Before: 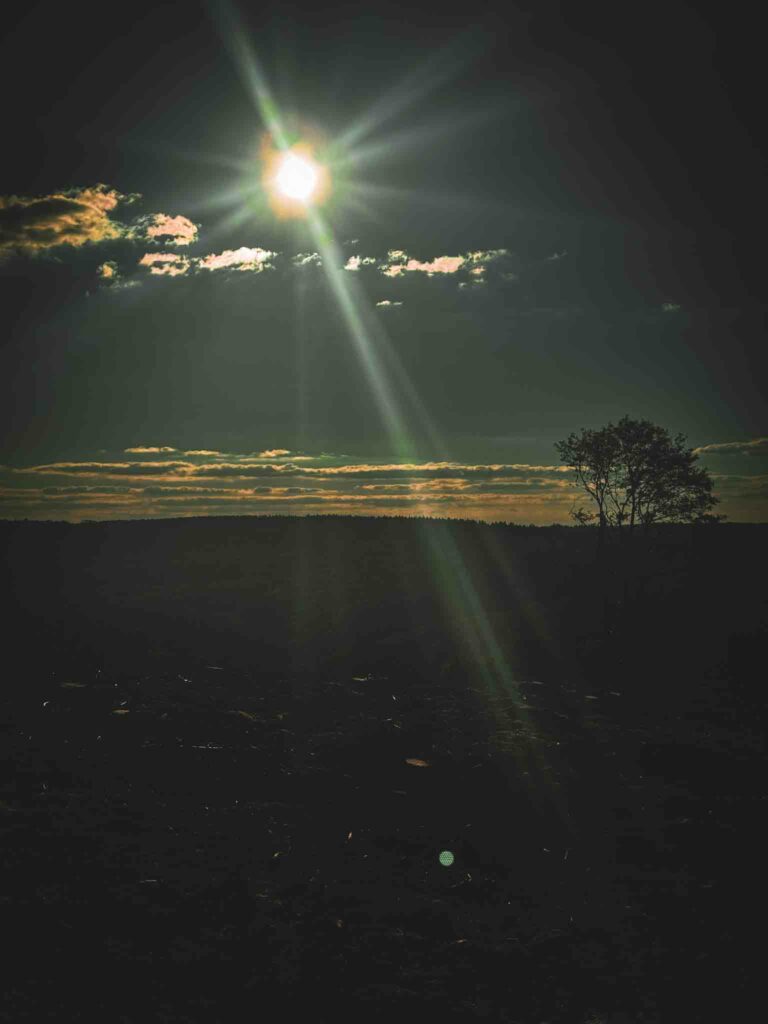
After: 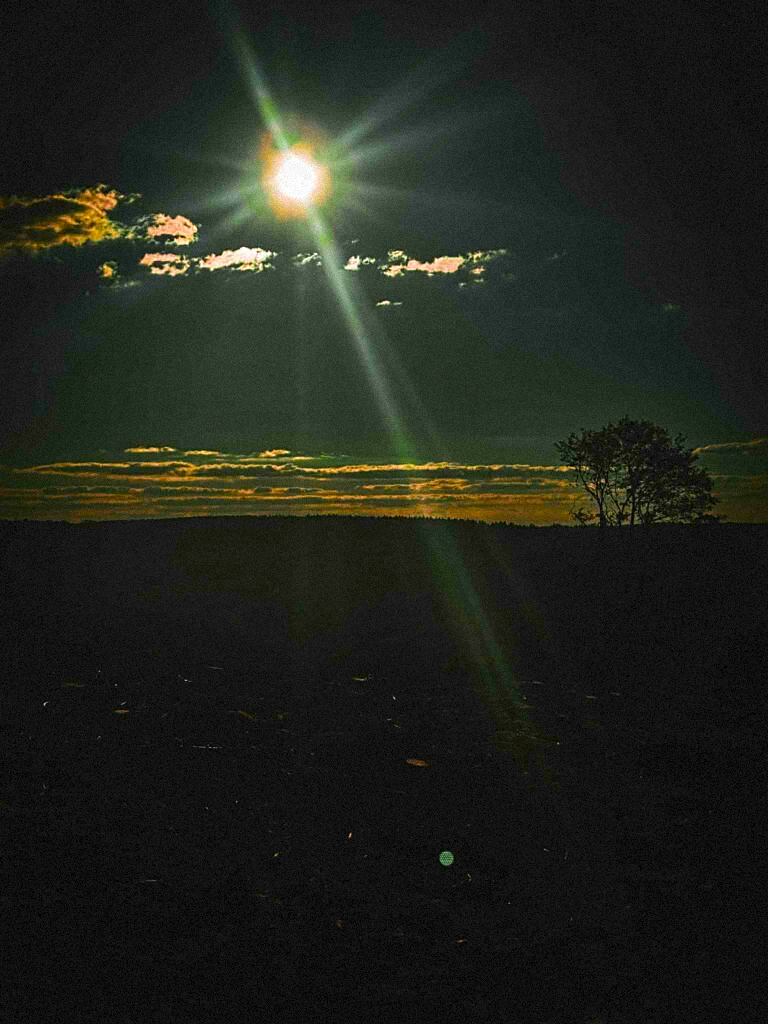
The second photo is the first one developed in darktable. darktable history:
grain: mid-tones bias 0%
sharpen: on, module defaults
contrast brightness saturation: contrast 0.07, brightness -0.14, saturation 0.11
color balance rgb: perceptual saturation grading › global saturation 20%, global vibrance 20%
